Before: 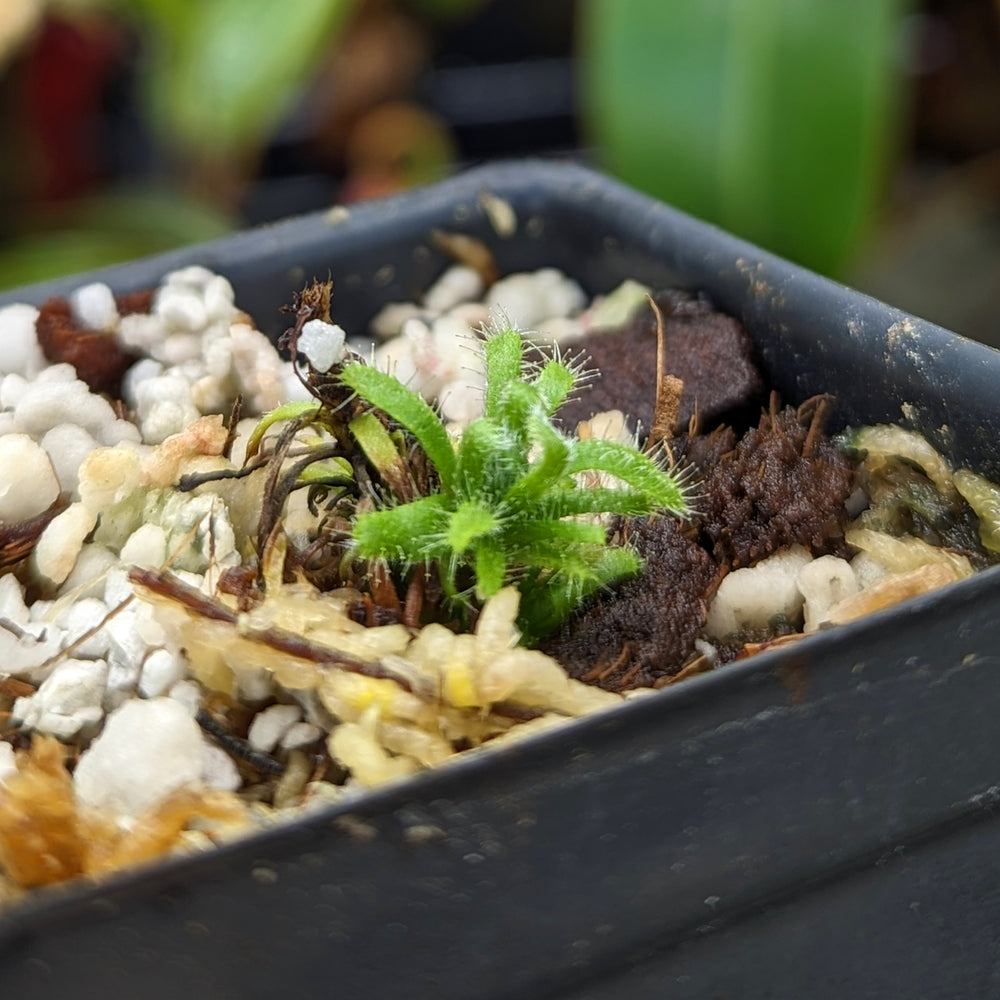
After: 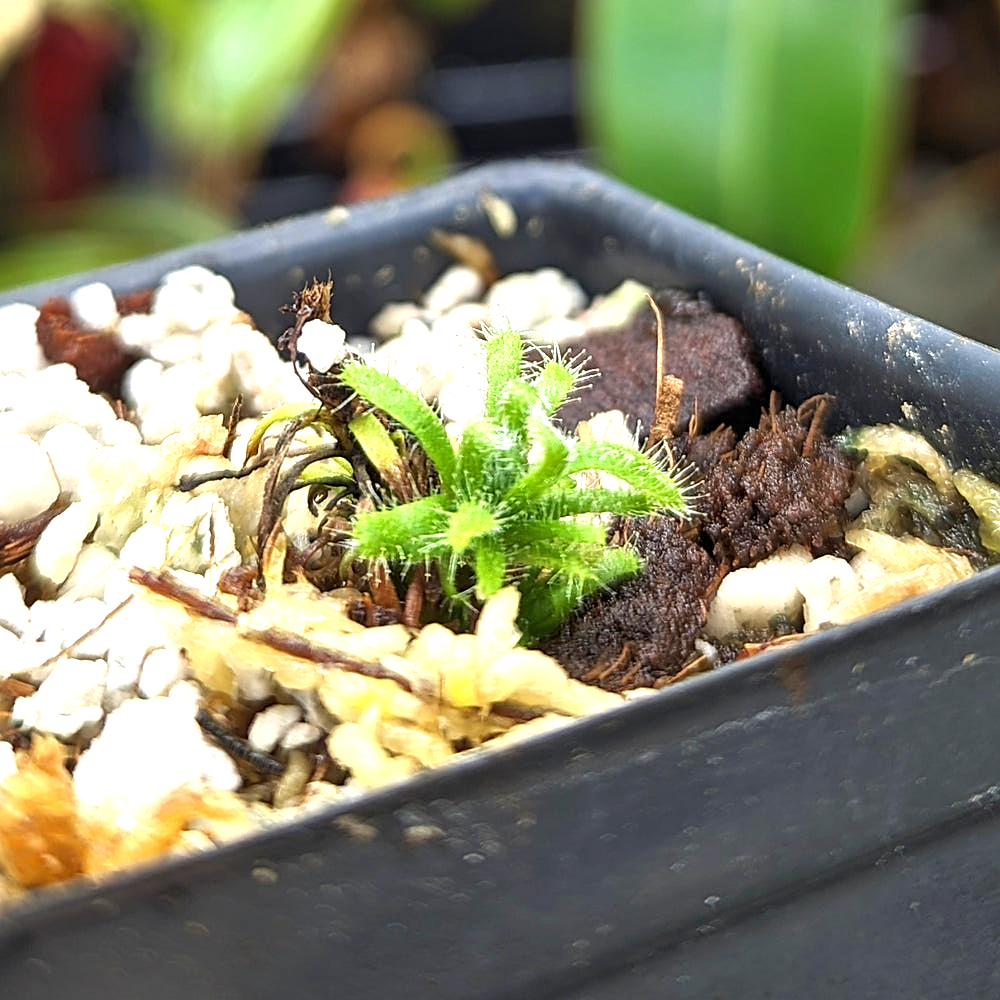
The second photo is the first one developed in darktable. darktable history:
exposure: black level correction 0, exposure 1.1 EV, compensate exposure bias true, compensate highlight preservation false
sharpen: on, module defaults
